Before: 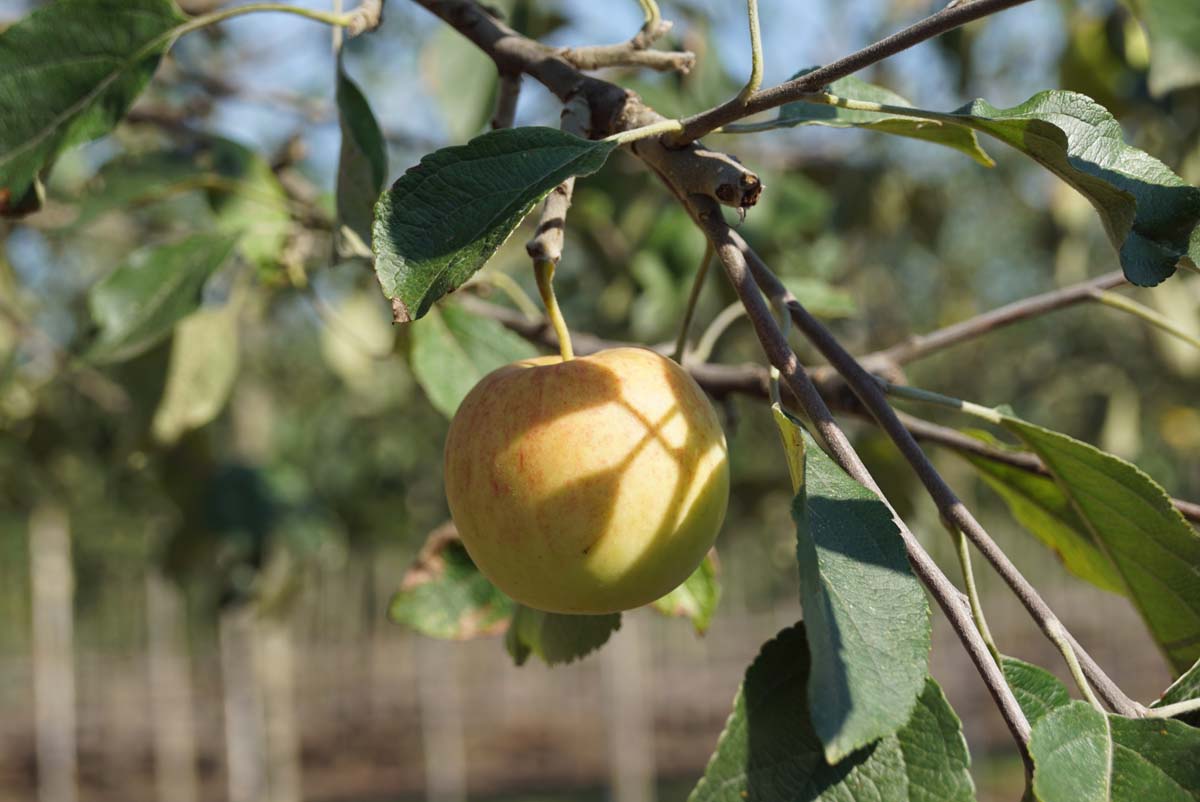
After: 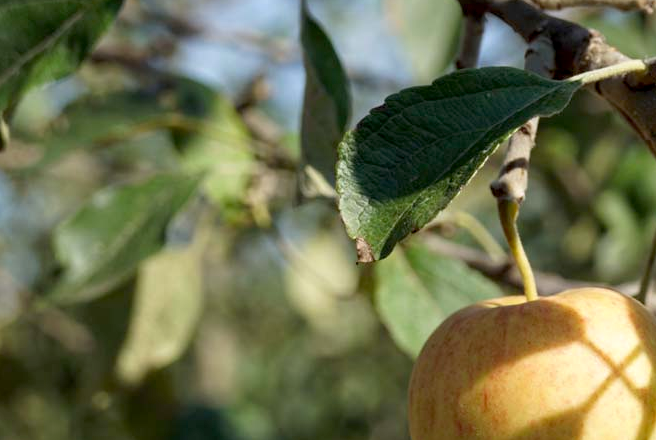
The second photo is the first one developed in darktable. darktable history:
exposure: black level correction 0.007, exposure 0.093 EV, compensate highlight preservation false
crop and rotate: left 3.047%, top 7.509%, right 42.236%, bottom 37.598%
